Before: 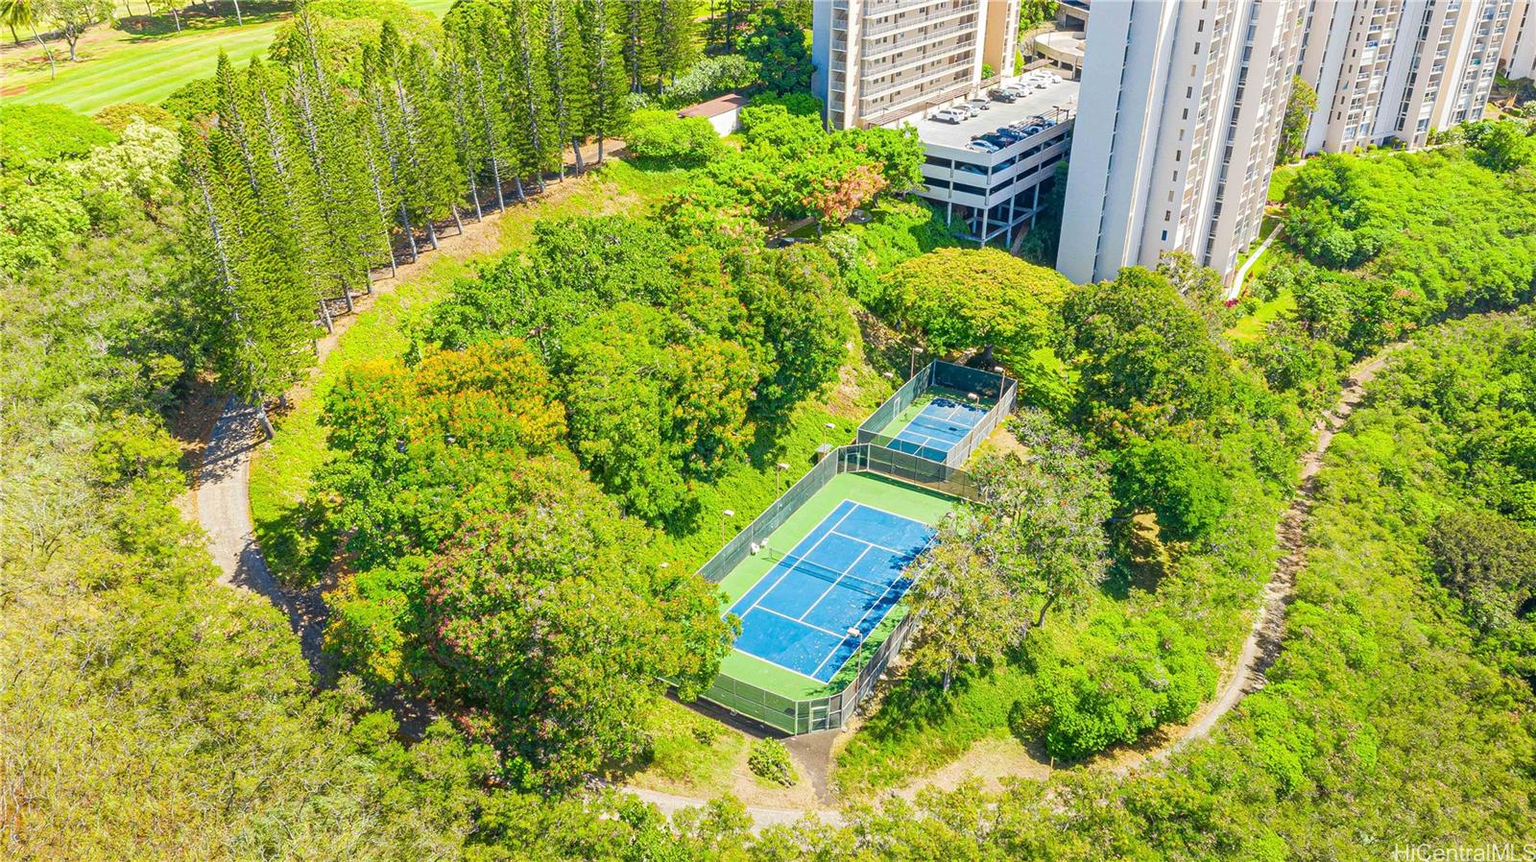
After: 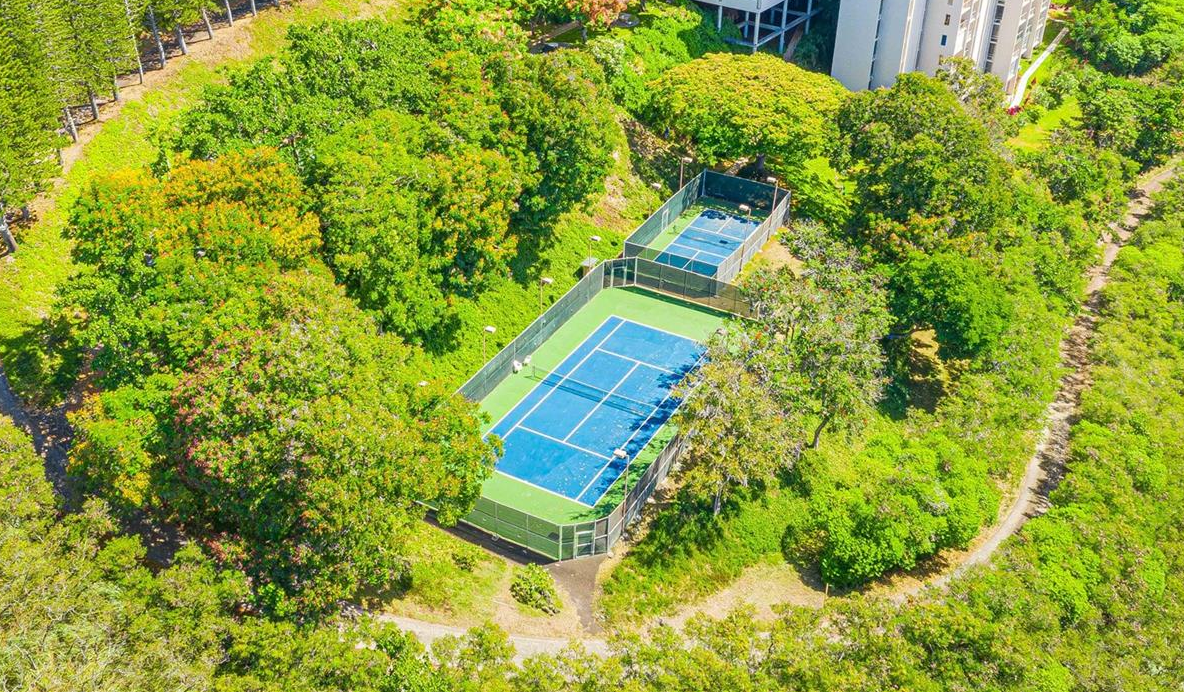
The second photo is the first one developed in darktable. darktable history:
color correction: highlights a* -0.137, highlights b* 0.137
crop: left 16.871%, top 22.857%, right 9.116%
